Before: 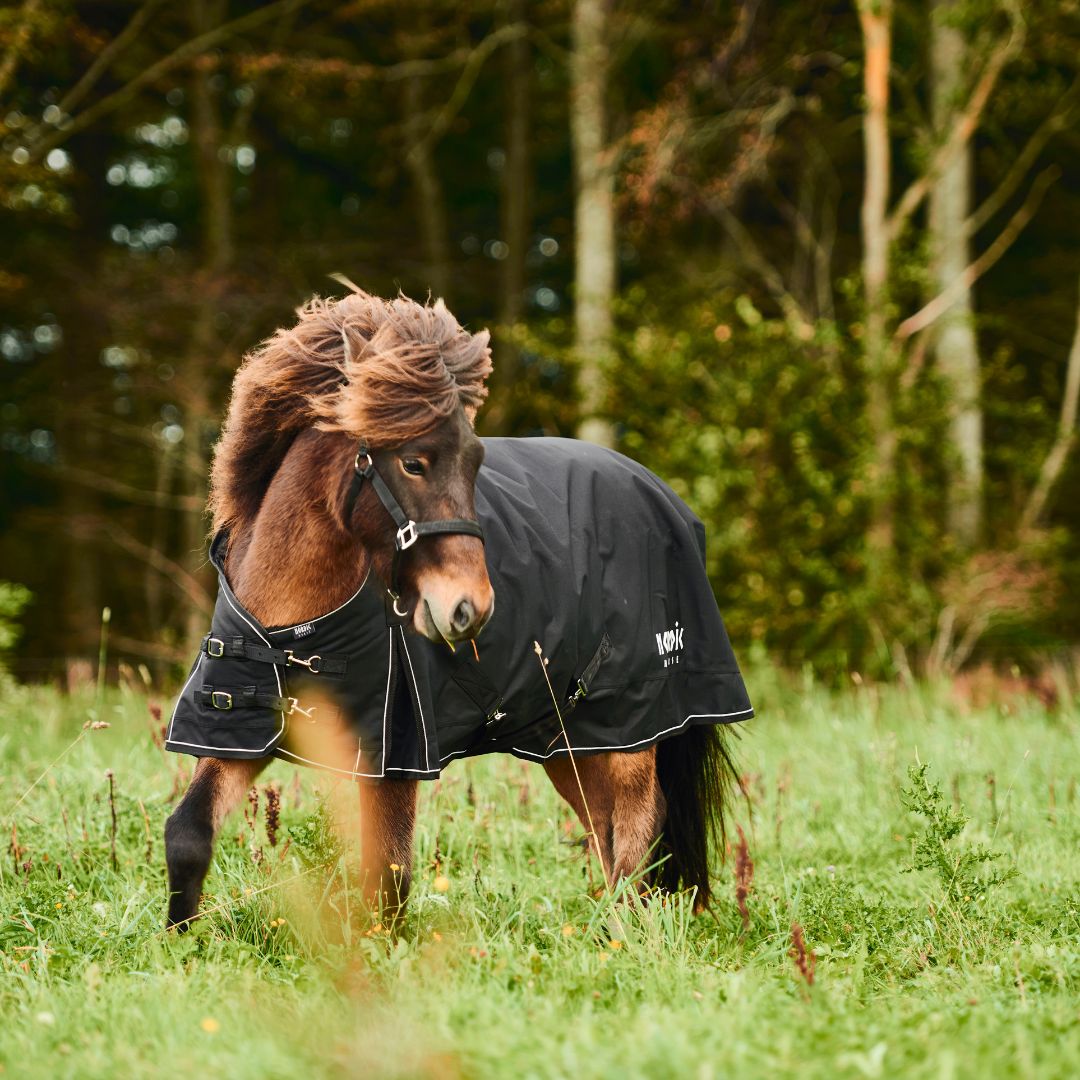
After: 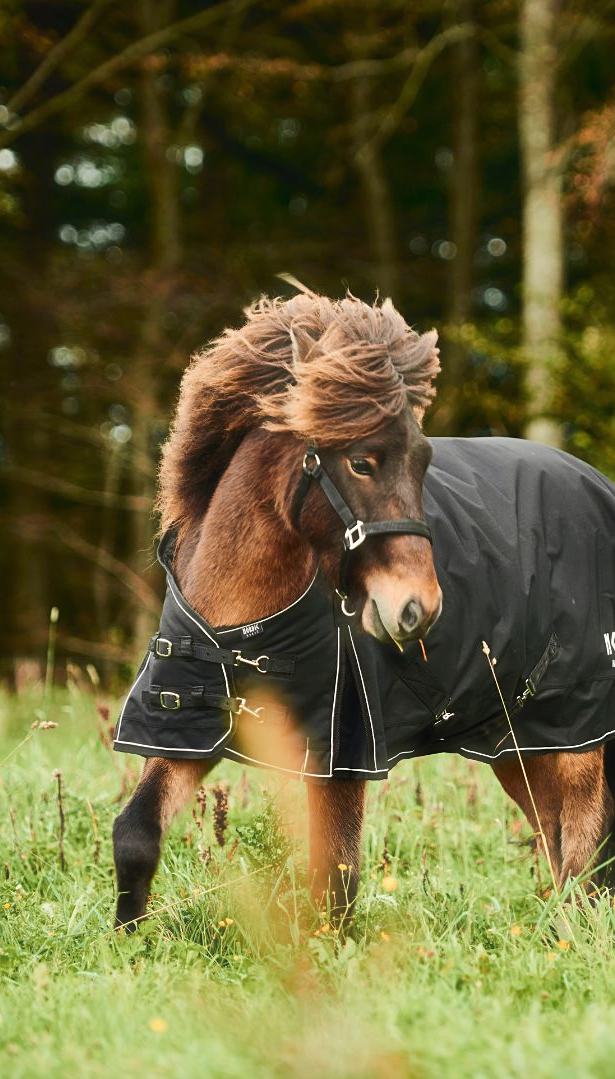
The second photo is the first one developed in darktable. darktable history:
haze removal: strength -0.108, compatibility mode true, adaptive false
sharpen: amount 0.21
tone equalizer: on, module defaults
crop: left 4.849%, right 38.16%
